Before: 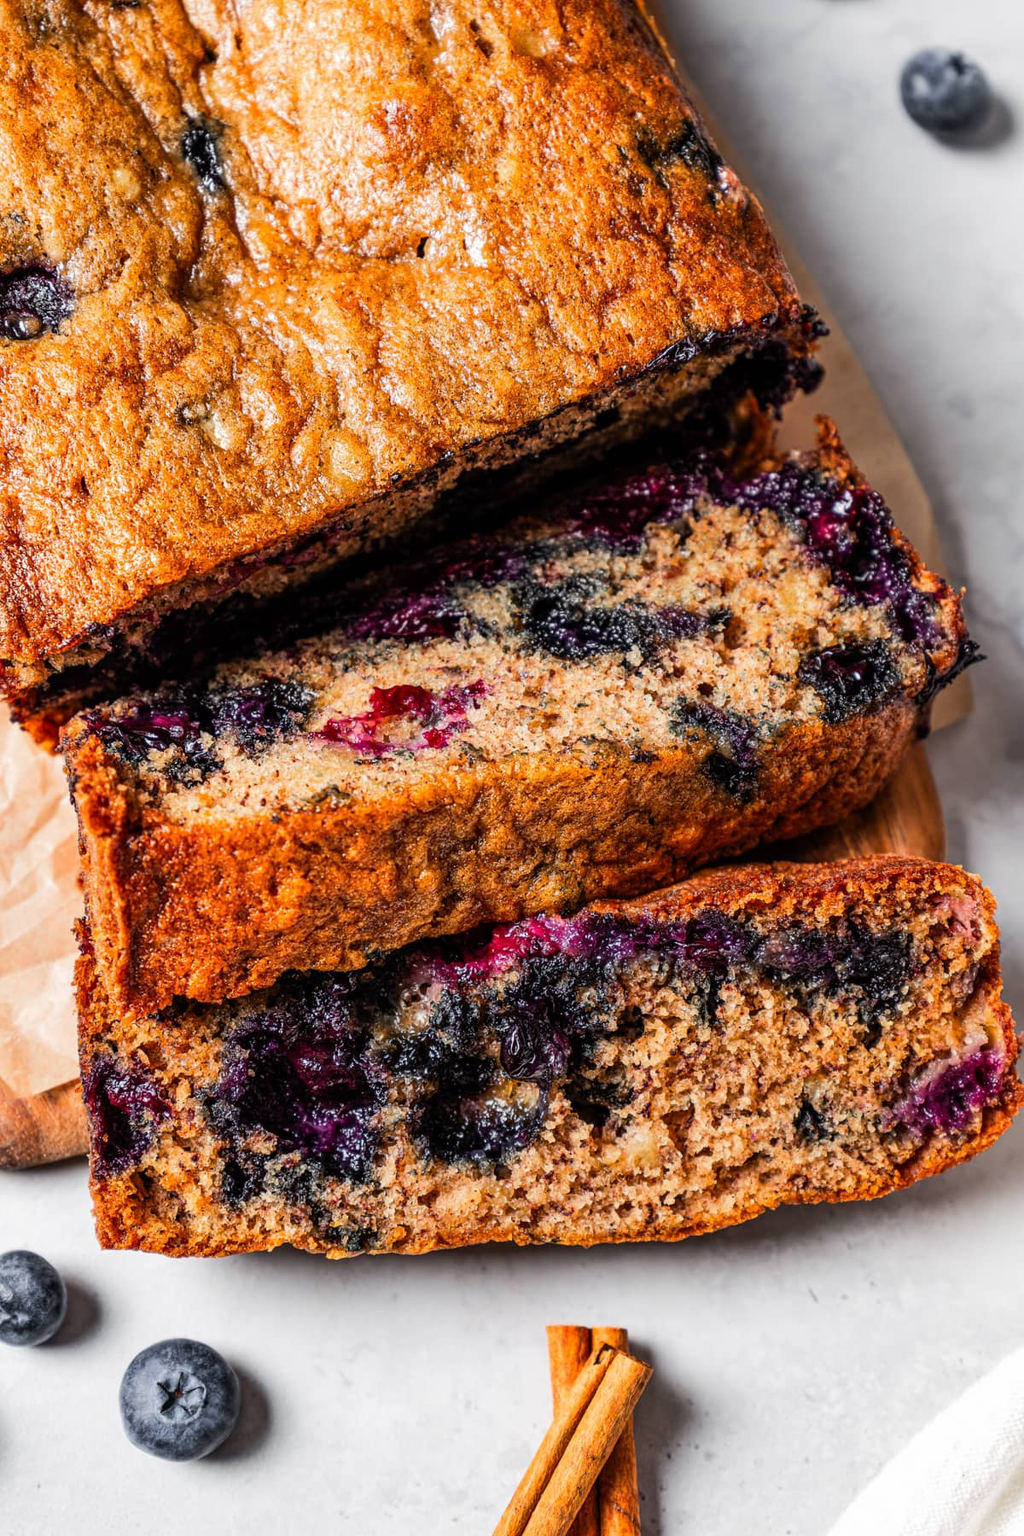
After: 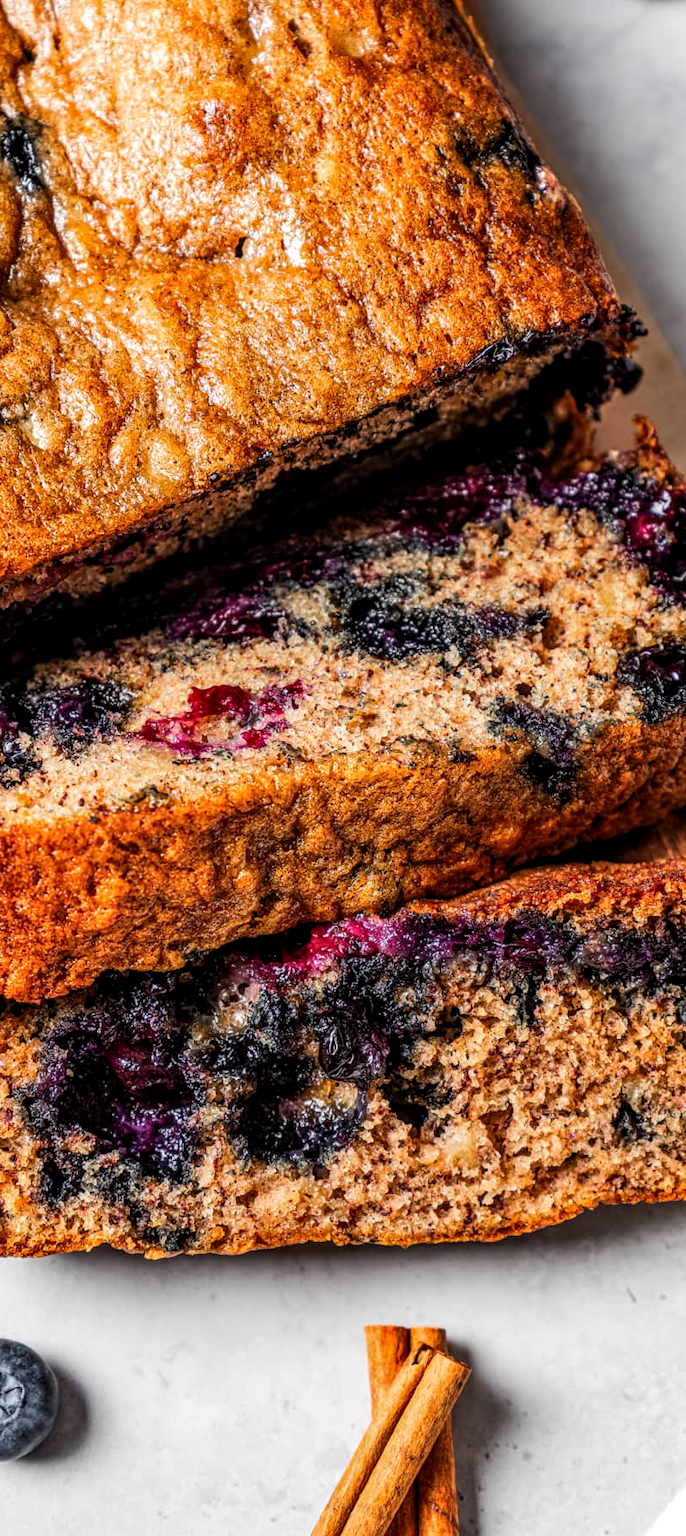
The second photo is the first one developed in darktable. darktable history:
crop and rotate: left 17.821%, right 15.164%
local contrast: detail 130%
